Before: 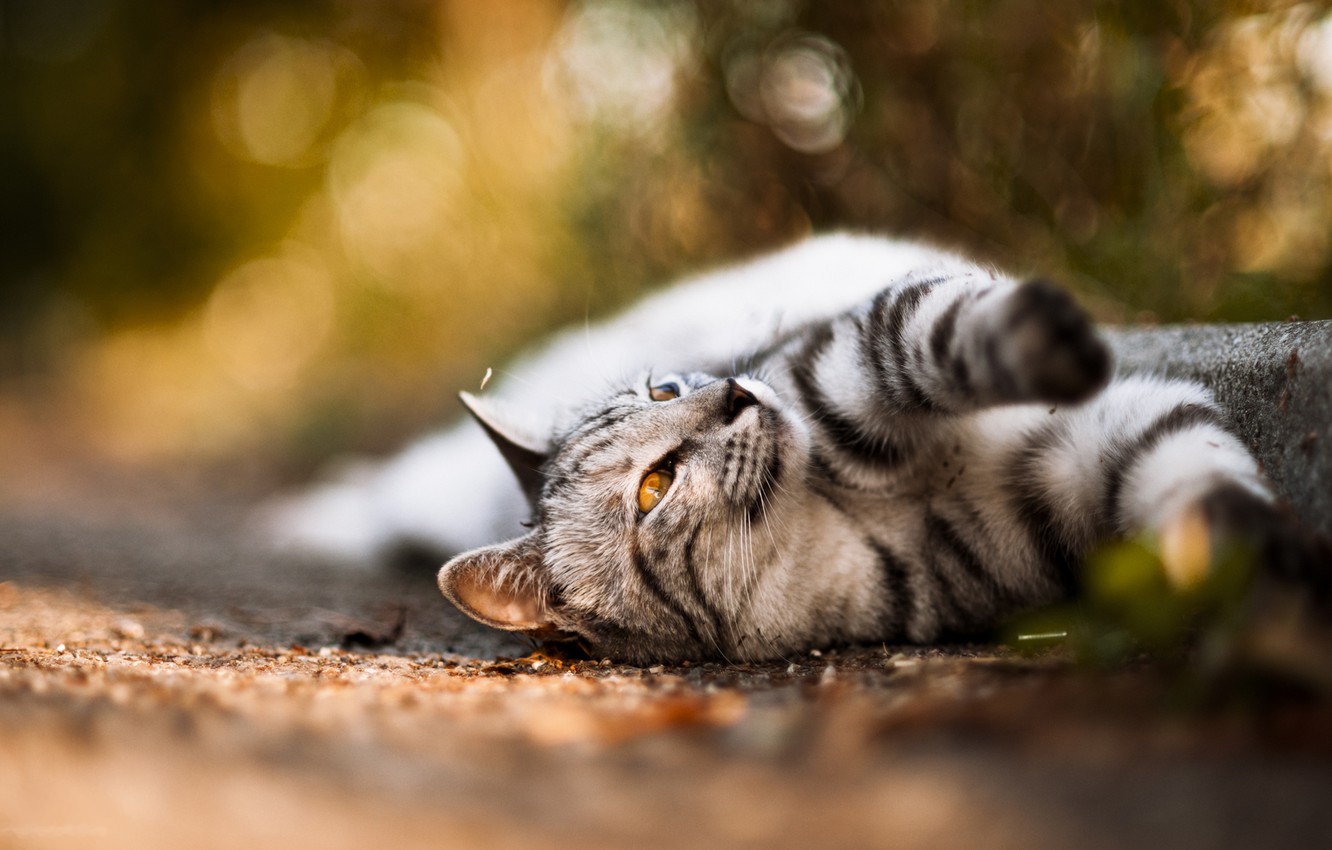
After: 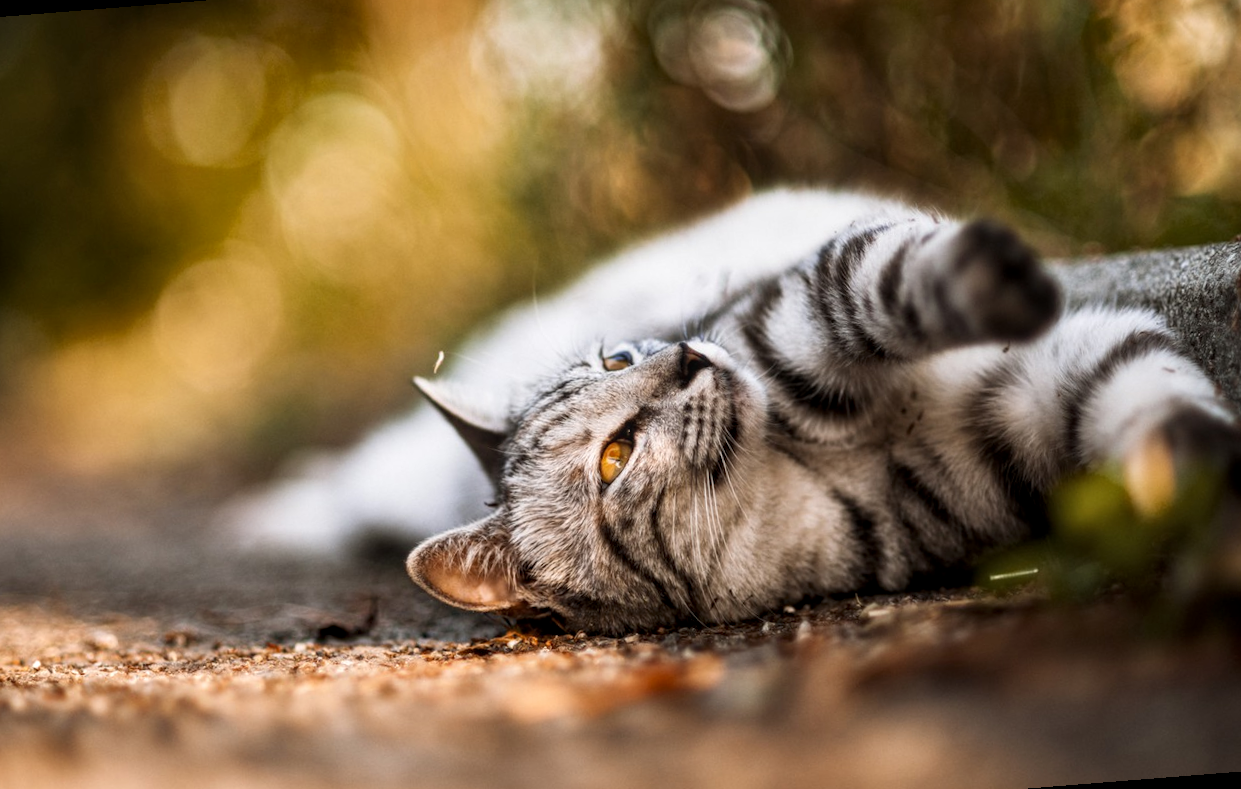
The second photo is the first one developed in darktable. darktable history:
rotate and perspective: rotation -4.57°, crop left 0.054, crop right 0.944, crop top 0.087, crop bottom 0.914
local contrast: on, module defaults
